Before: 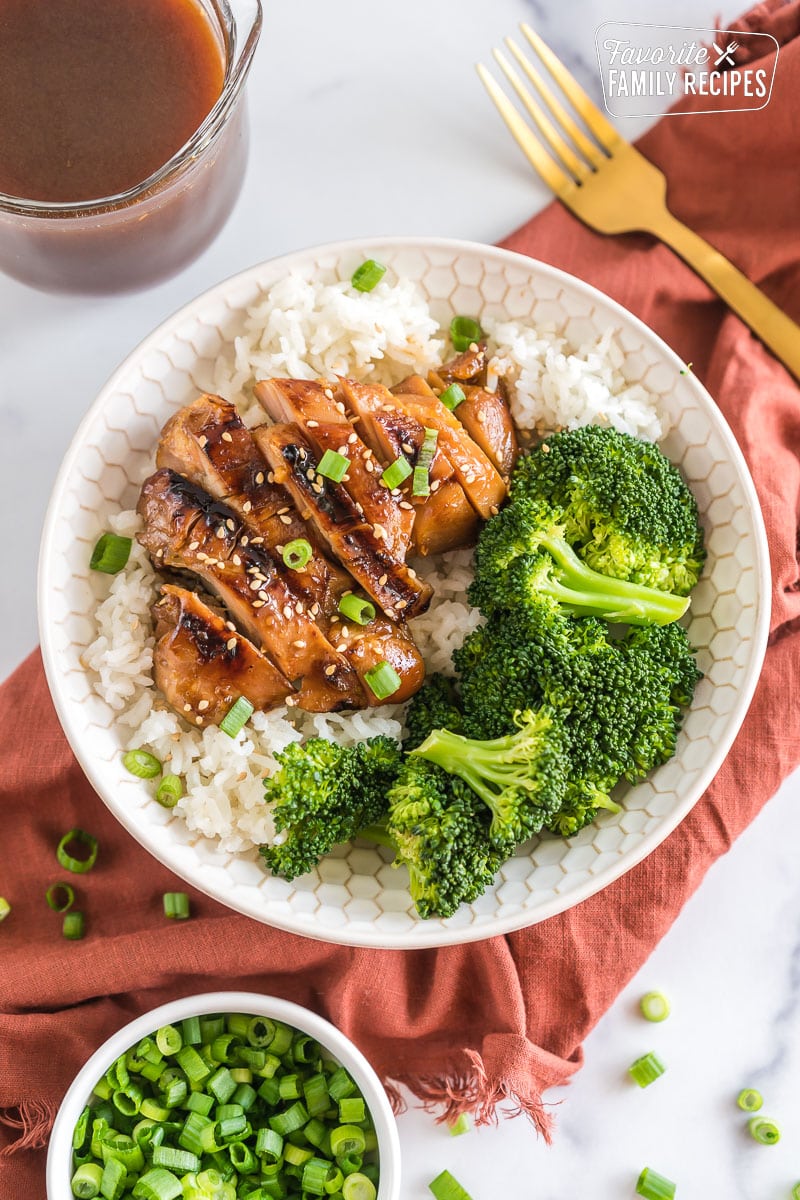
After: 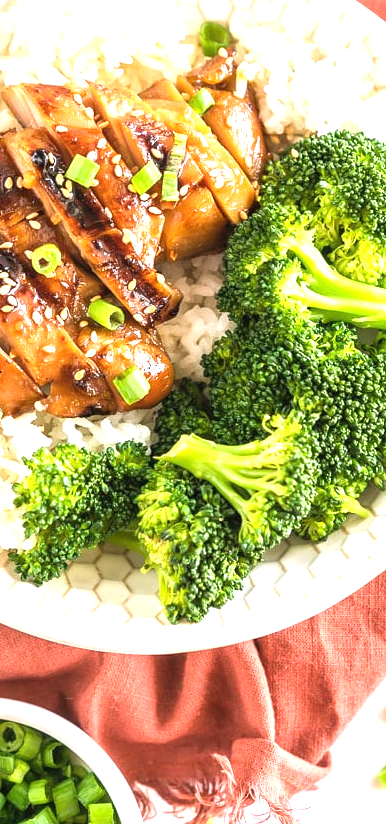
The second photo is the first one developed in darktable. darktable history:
crop: left 31.379%, top 24.658%, right 20.326%, bottom 6.628%
exposure: black level correction 0, exposure 1.1 EV, compensate exposure bias true, compensate highlight preservation false
